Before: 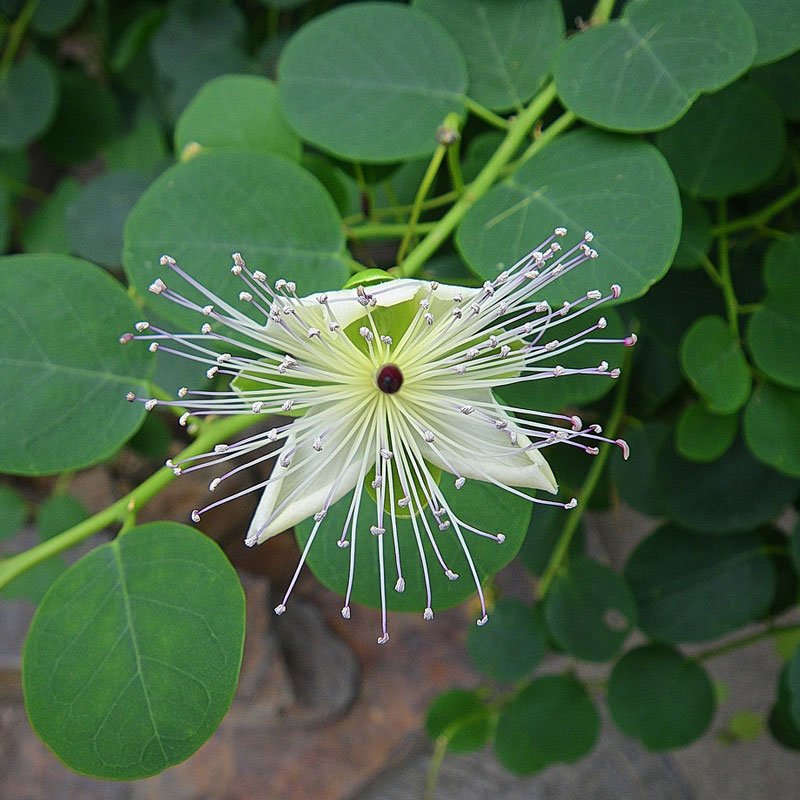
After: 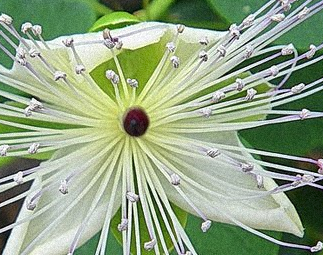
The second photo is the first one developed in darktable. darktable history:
grain: mid-tones bias 0%
crop: left 31.751%, top 32.172%, right 27.8%, bottom 35.83%
